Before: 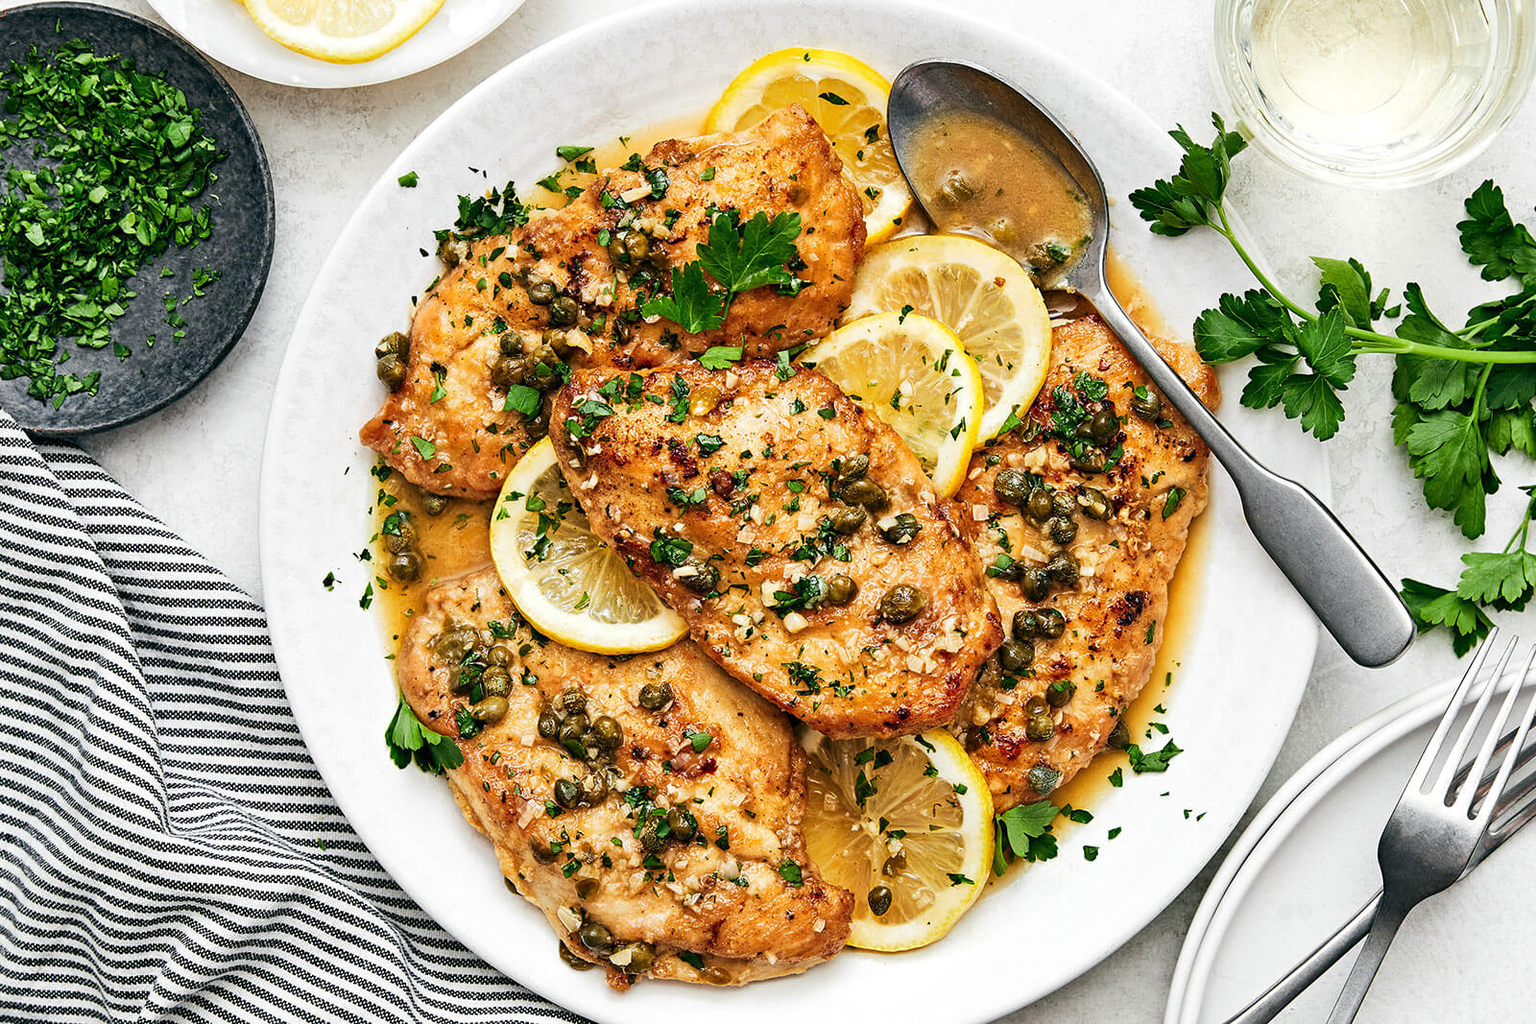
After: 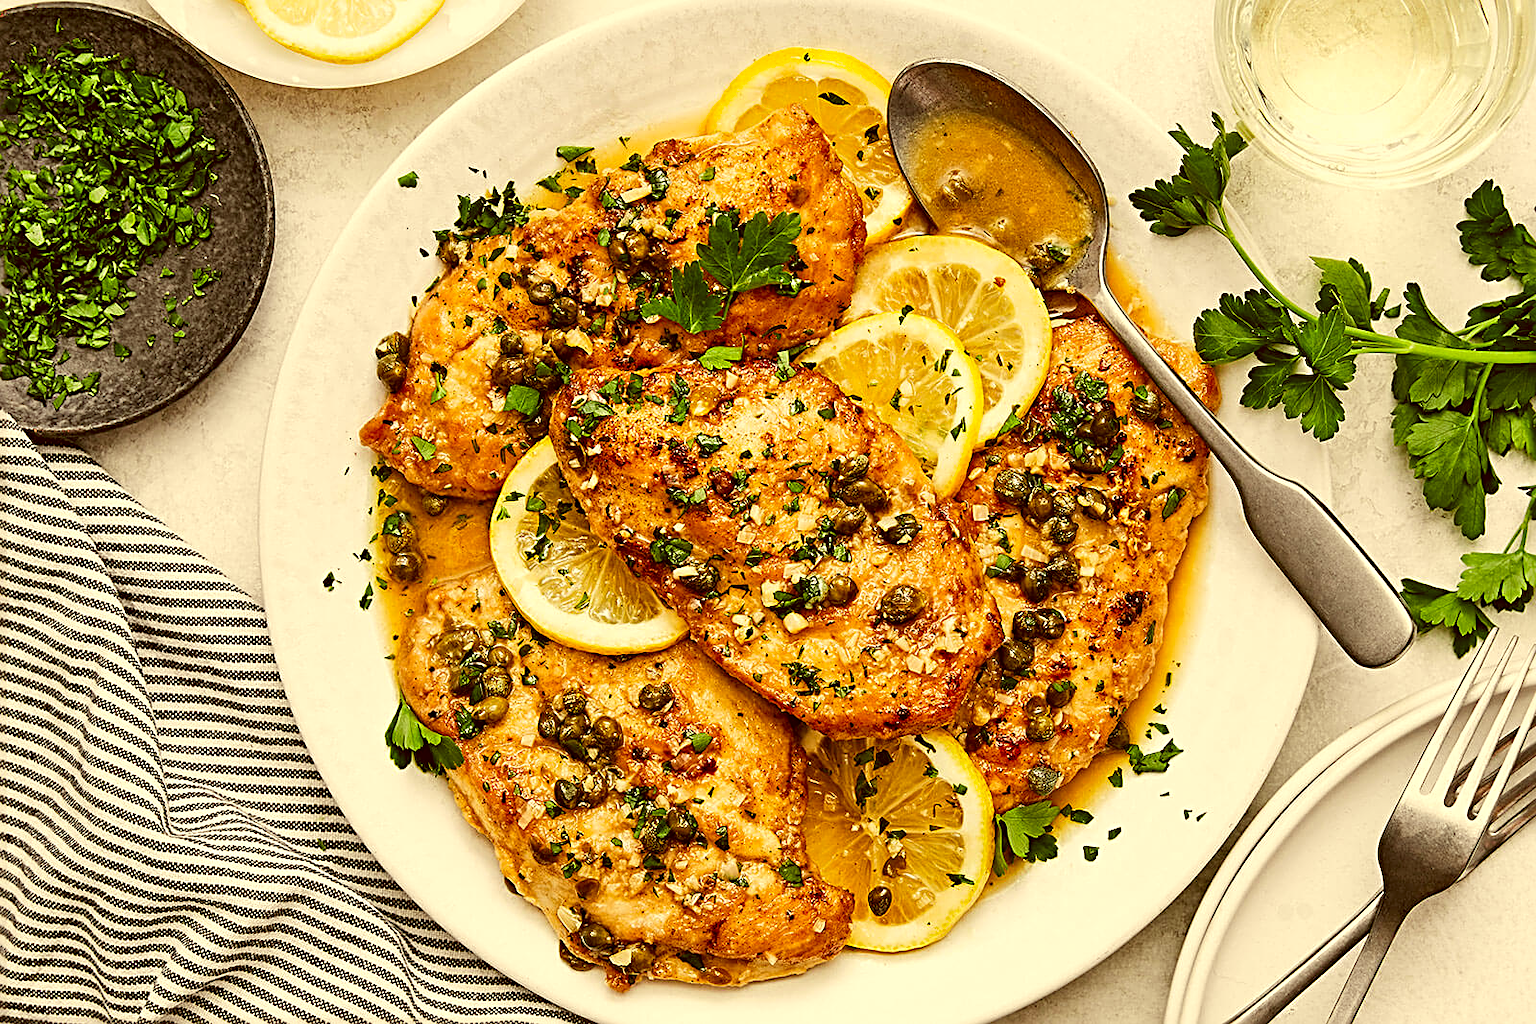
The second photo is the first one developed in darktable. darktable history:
color correction: highlights a* 1.16, highlights b* 23.98, shadows a* 15.55, shadows b* 24.26
sharpen: radius 2.748
